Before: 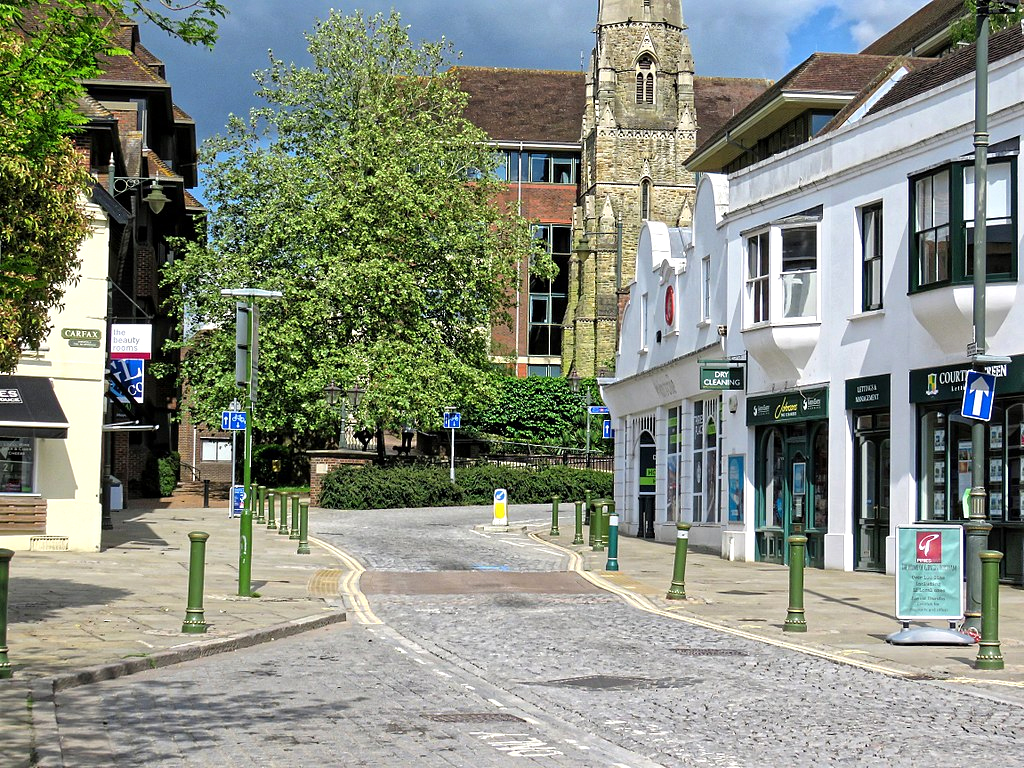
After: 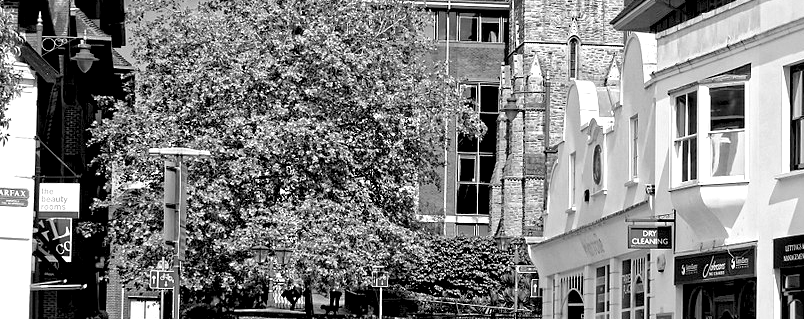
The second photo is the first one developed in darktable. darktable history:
rgb levels: levels [[0.01, 0.419, 0.839], [0, 0.5, 1], [0, 0.5, 1]]
crop: left 7.036%, top 18.398%, right 14.379%, bottom 40.043%
monochrome: a 32, b 64, size 2.3
